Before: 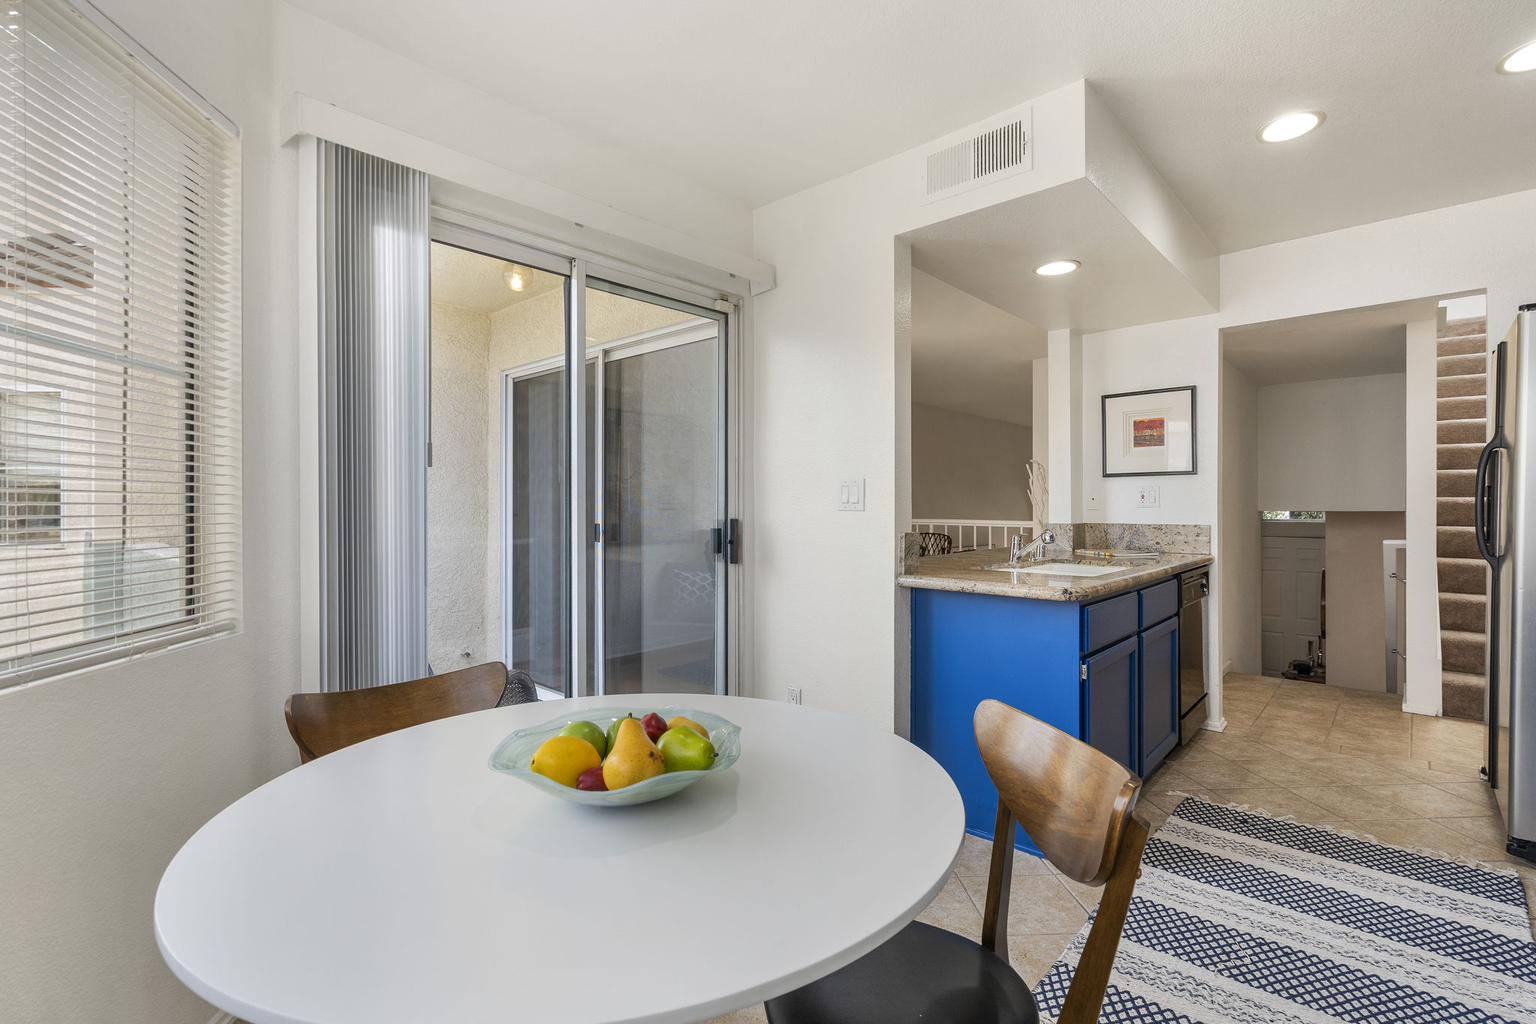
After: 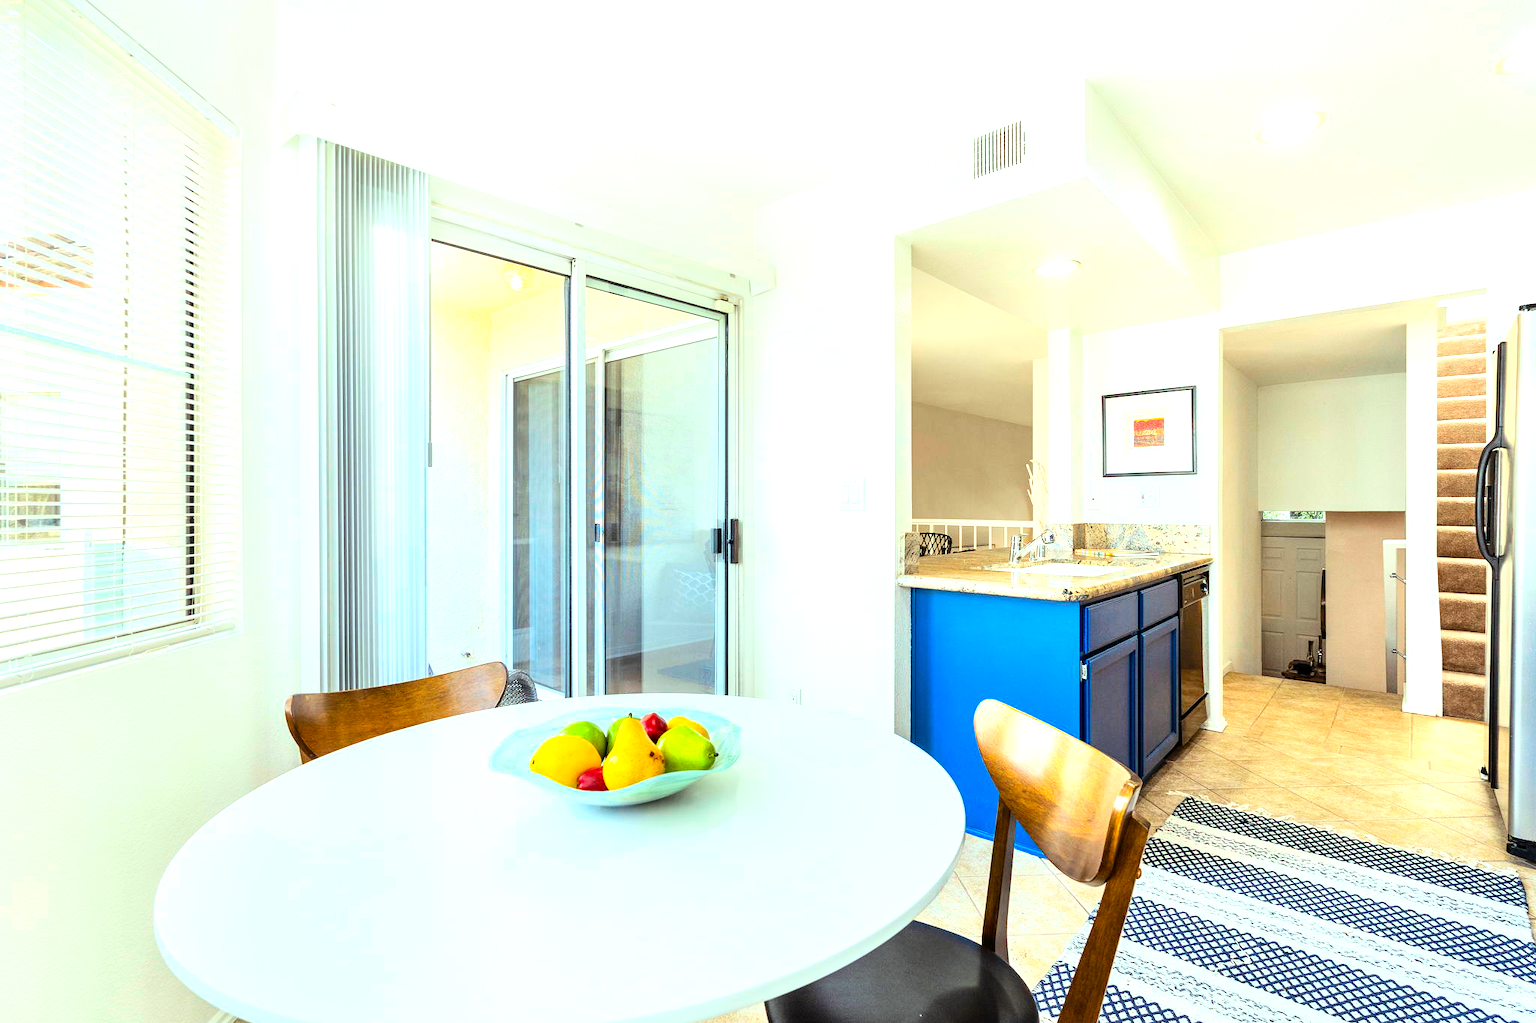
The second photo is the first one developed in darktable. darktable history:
contrast brightness saturation: saturation 0.176
color balance rgb: shadows lift › chroma 1.015%, shadows lift › hue 31.33°, highlights gain › luminance 19.742%, highlights gain › chroma 2.744%, highlights gain › hue 170.69°, perceptual saturation grading › global saturation 19.75%, perceptual brilliance grading › highlights 11.385%, global vibrance 14.71%
exposure: compensate highlight preservation false
tone equalizer: -7 EV 0.152 EV, -6 EV 0.604 EV, -5 EV 1.16 EV, -4 EV 1.32 EV, -3 EV 1.14 EV, -2 EV 0.6 EV, -1 EV 0.147 EV, edges refinement/feathering 500, mask exposure compensation -1.57 EV, preserve details no
